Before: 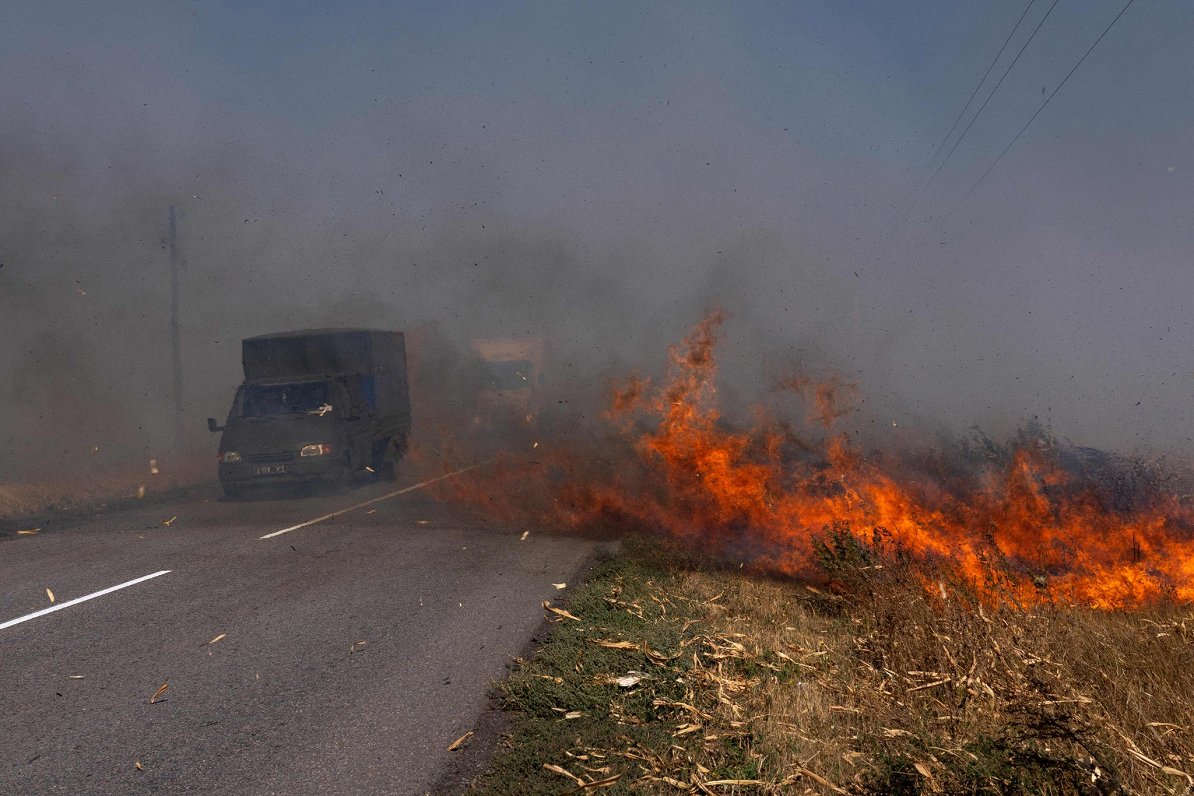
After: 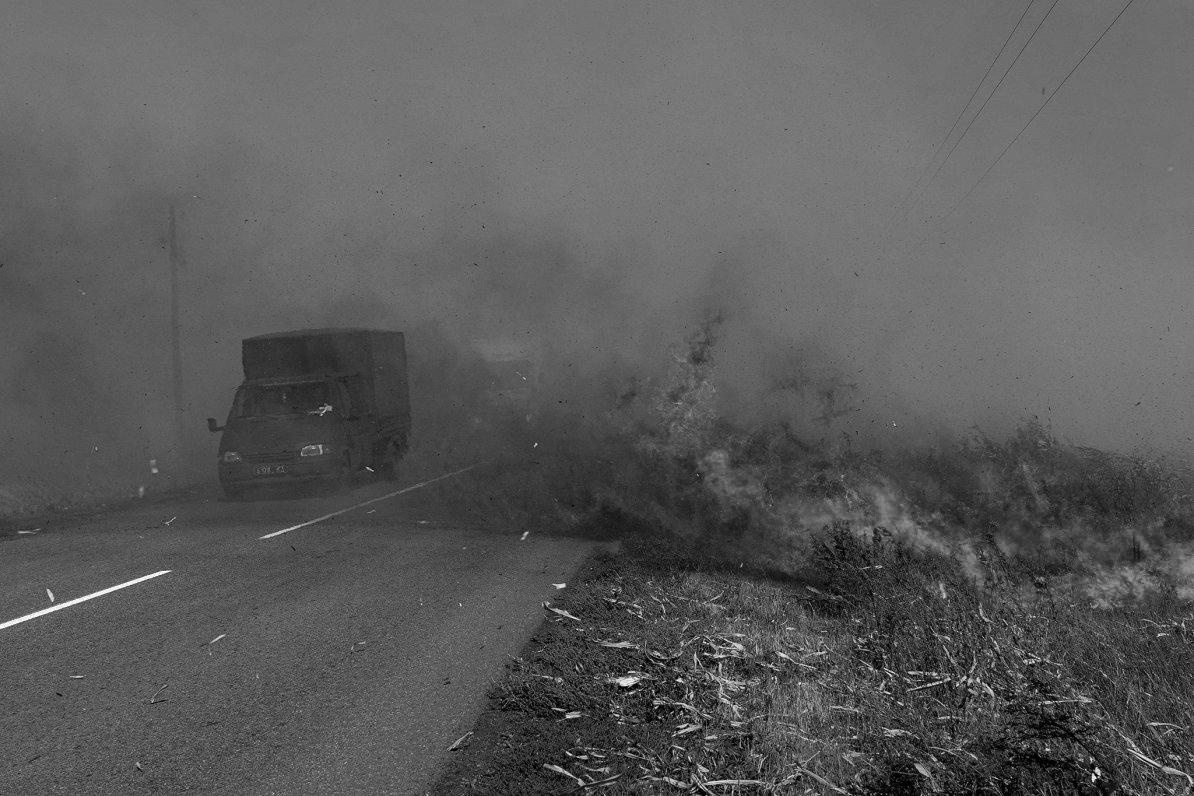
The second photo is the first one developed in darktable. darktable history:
color calibration: output gray [0.21, 0.42, 0.37, 0], illuminant as shot in camera, x 0.37, y 0.382, temperature 4318.66 K, saturation algorithm version 1 (2020)
tone equalizer: -8 EV 0.049 EV, edges refinement/feathering 500, mask exposure compensation -1.57 EV, preserve details no
